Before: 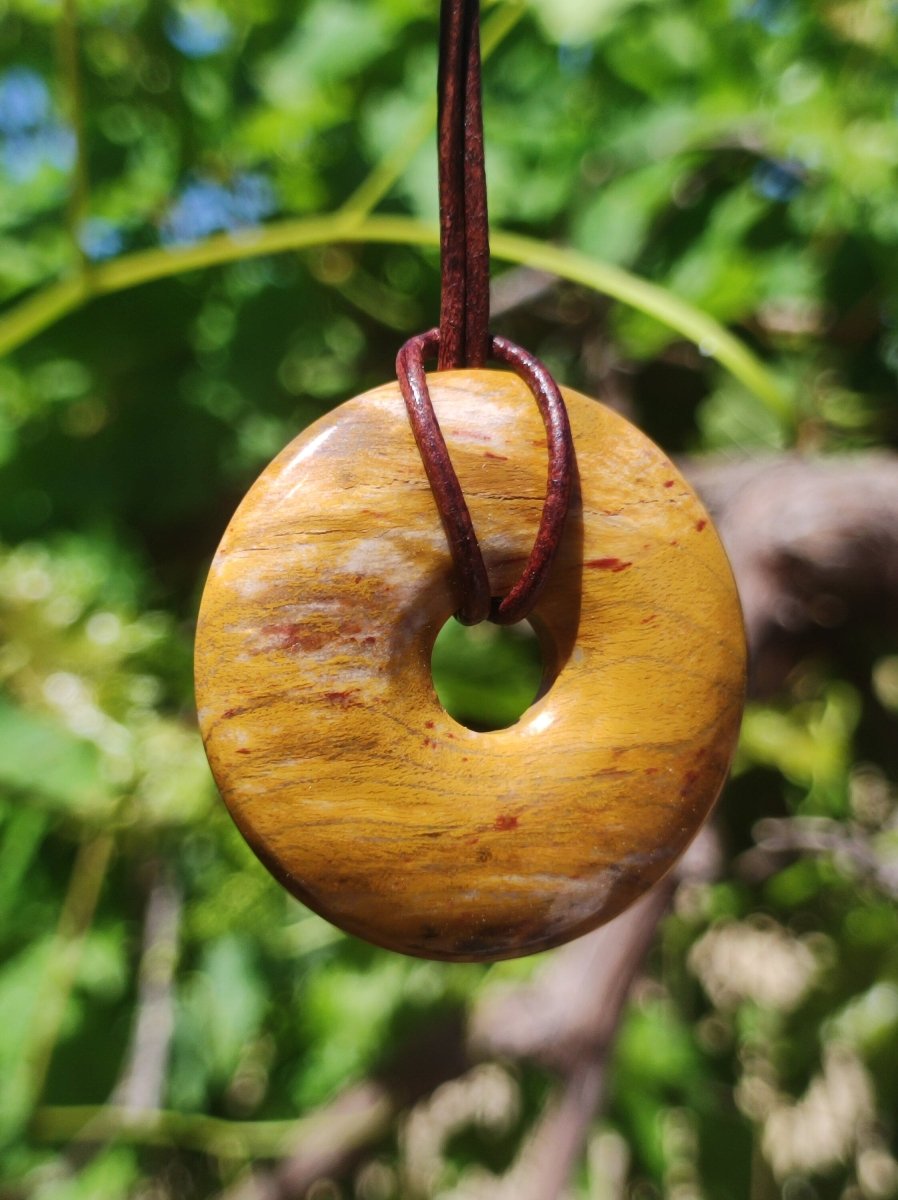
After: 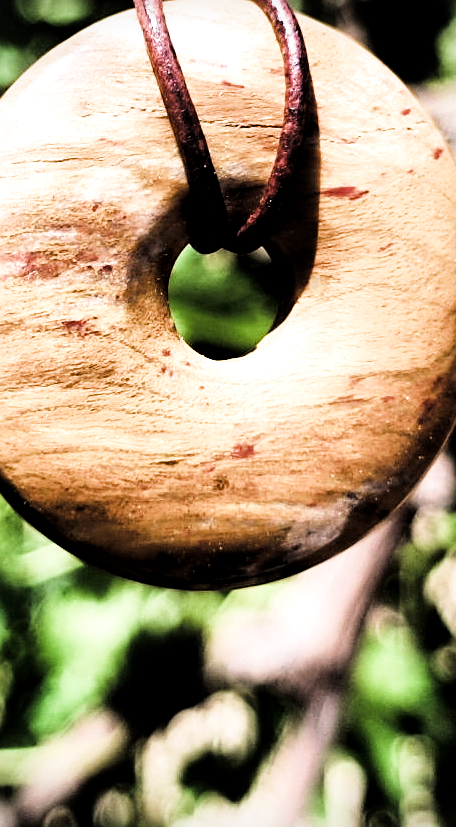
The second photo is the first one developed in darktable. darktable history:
sharpen: on, module defaults
vignetting: fall-off start 91.63%
local contrast: mode bilateral grid, contrast 20, coarseness 49, detail 150%, midtone range 0.2
crop and rotate: left 29.302%, top 31.02%, right 19.815%
tone equalizer: -8 EV -1.08 EV, -7 EV -1.05 EV, -6 EV -0.829 EV, -5 EV -0.609 EV, -3 EV 0.563 EV, -2 EV 0.856 EV, -1 EV 0.997 EV, +0 EV 1.07 EV, edges refinement/feathering 500, mask exposure compensation -1.57 EV, preserve details no
exposure: black level correction -0.002, exposure 0.533 EV, compensate highlight preservation false
filmic rgb: black relative exposure -5.12 EV, white relative exposure 3.95 EV, hardness 2.9, contrast 1.509, color science v4 (2020)
